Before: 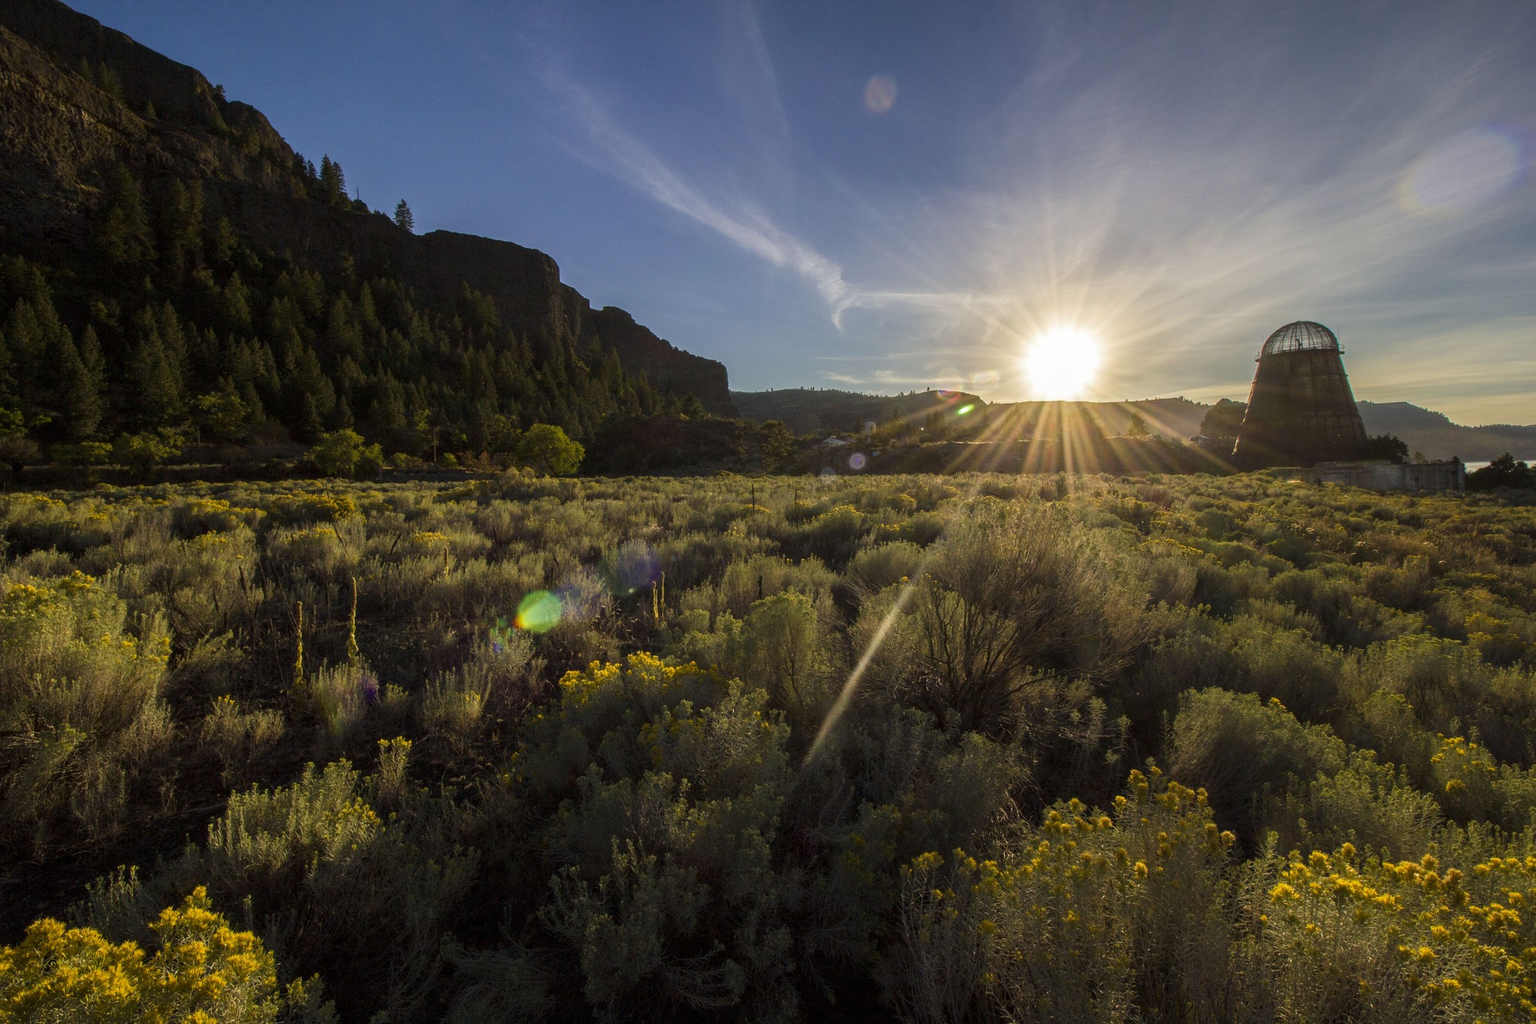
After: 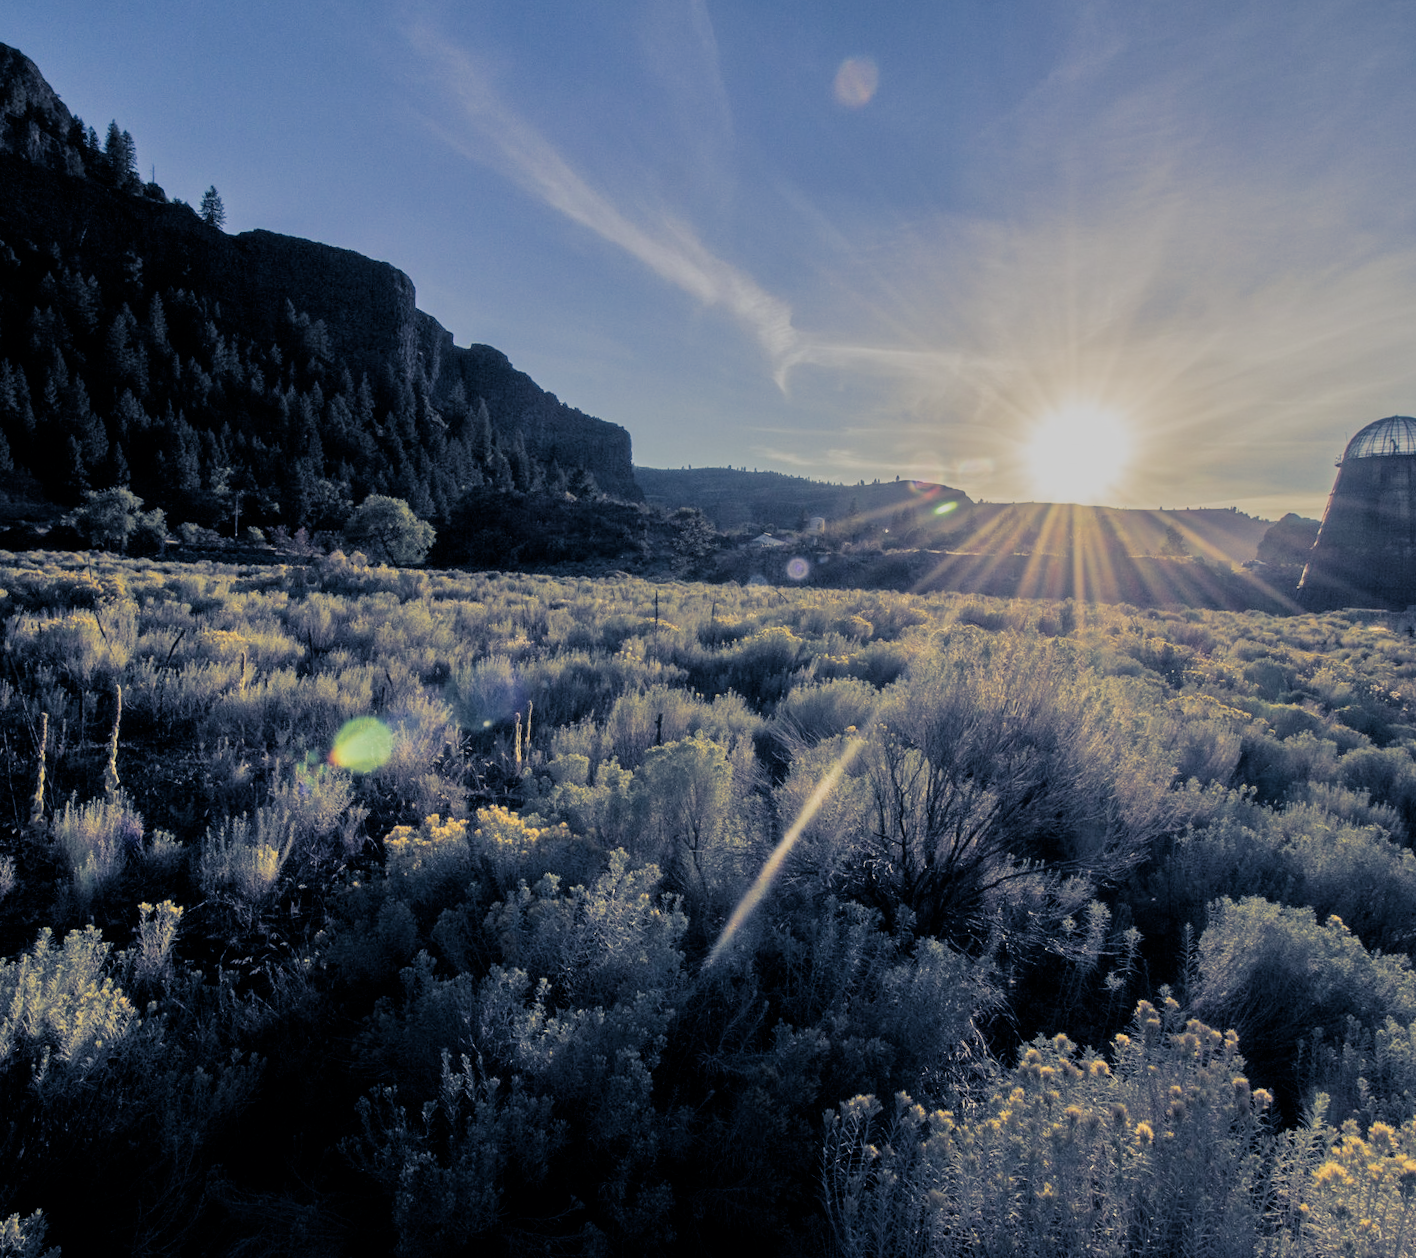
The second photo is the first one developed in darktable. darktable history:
crop and rotate: angle -3.27°, left 14.277%, top 0.028%, right 10.766%, bottom 0.028%
split-toning: shadows › hue 226.8°, shadows › saturation 0.84
color balance rgb: perceptual saturation grading › global saturation -27.94%, hue shift -2.27°, contrast -21.26%
filmic rgb: black relative exposure -5 EV, hardness 2.88, contrast 1.2, highlights saturation mix -30%
tone equalizer: -7 EV 0.15 EV, -6 EV 0.6 EV, -5 EV 1.15 EV, -4 EV 1.33 EV, -3 EV 1.15 EV, -2 EV 0.6 EV, -1 EV 0.15 EV, mask exposure compensation -0.5 EV
